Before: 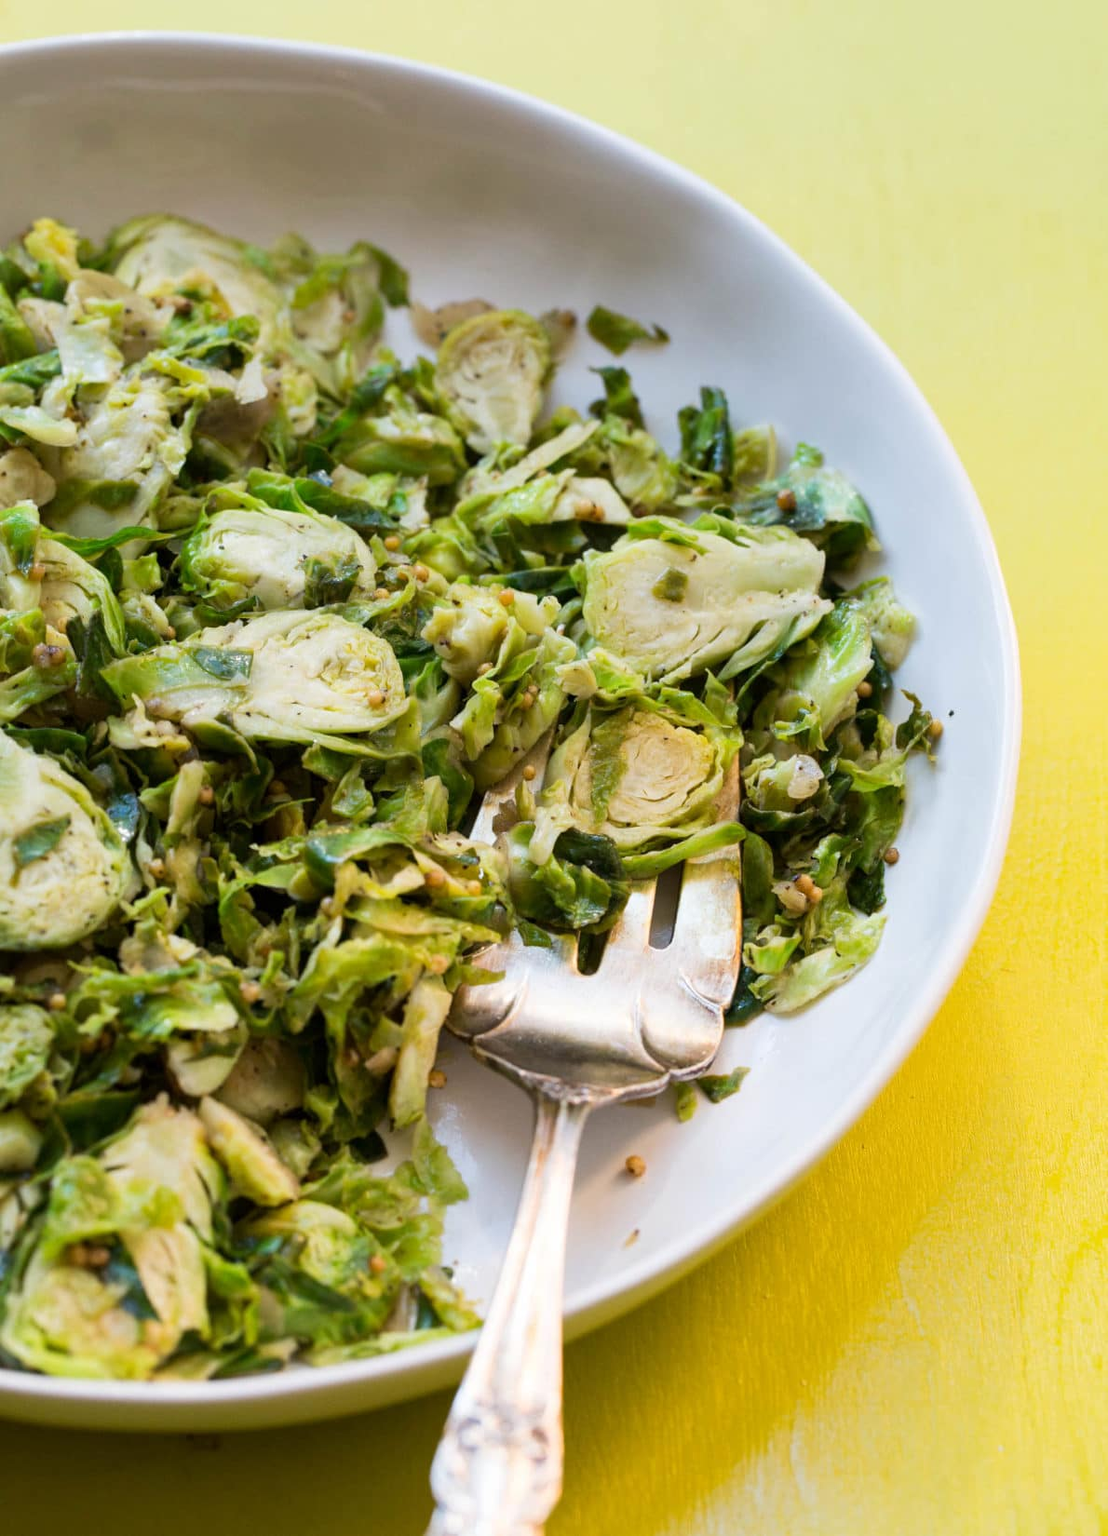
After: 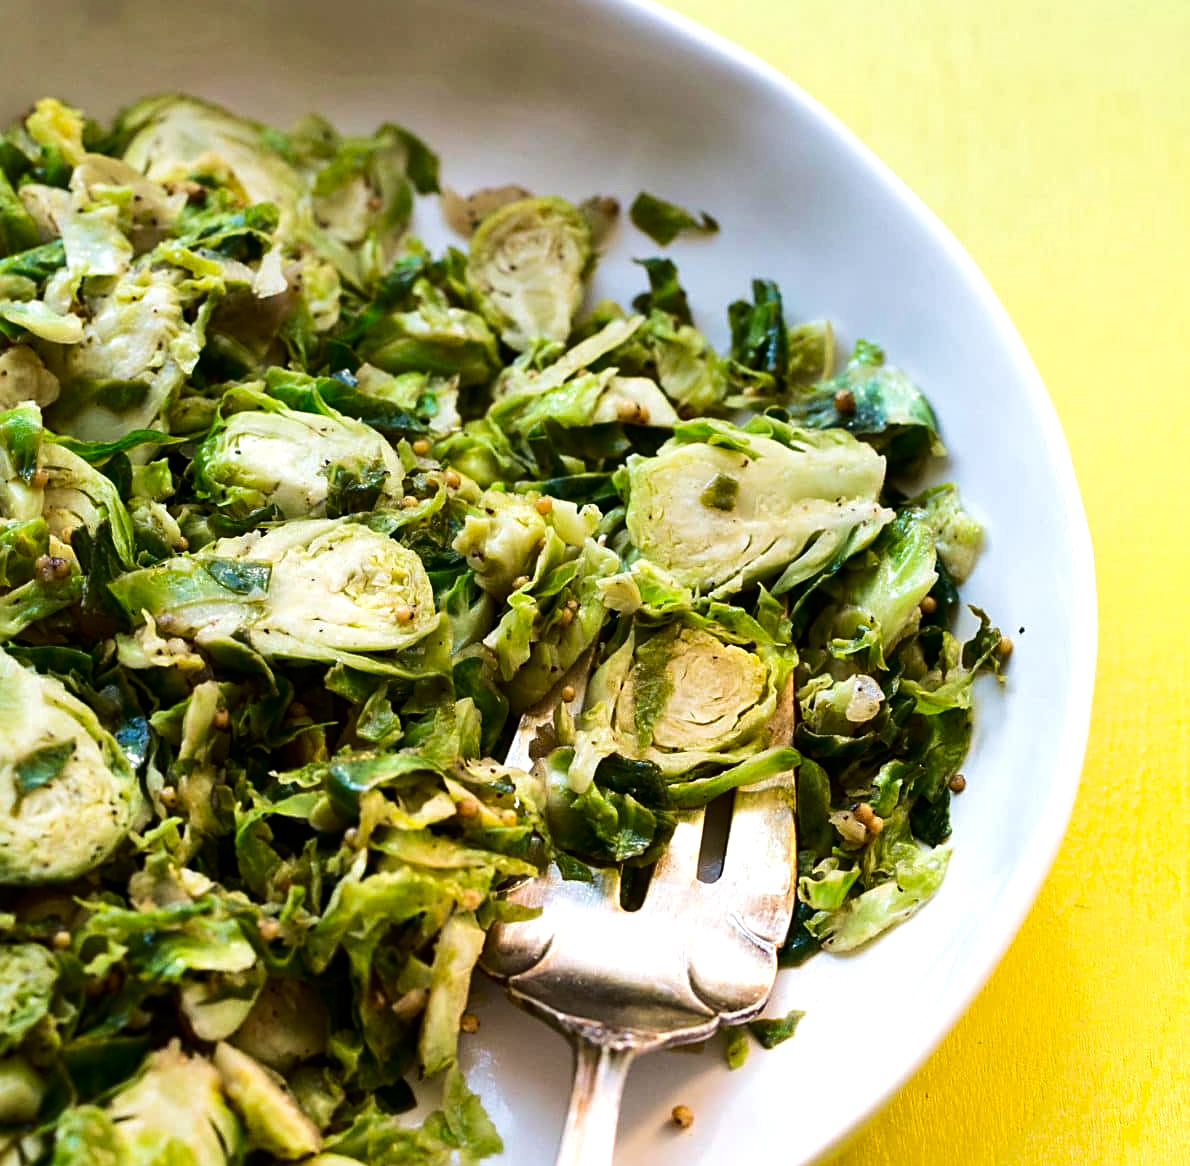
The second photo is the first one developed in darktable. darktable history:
crop and rotate: top 8.293%, bottom 20.996%
tone equalizer: -8 EV -0.417 EV, -7 EV -0.389 EV, -6 EV -0.333 EV, -5 EV -0.222 EV, -3 EV 0.222 EV, -2 EV 0.333 EV, -1 EV 0.389 EV, +0 EV 0.417 EV, edges refinement/feathering 500, mask exposure compensation -1.57 EV, preserve details no
sharpen: on, module defaults
velvia: on, module defaults
contrast brightness saturation: contrast 0.07, brightness -0.13, saturation 0.06
